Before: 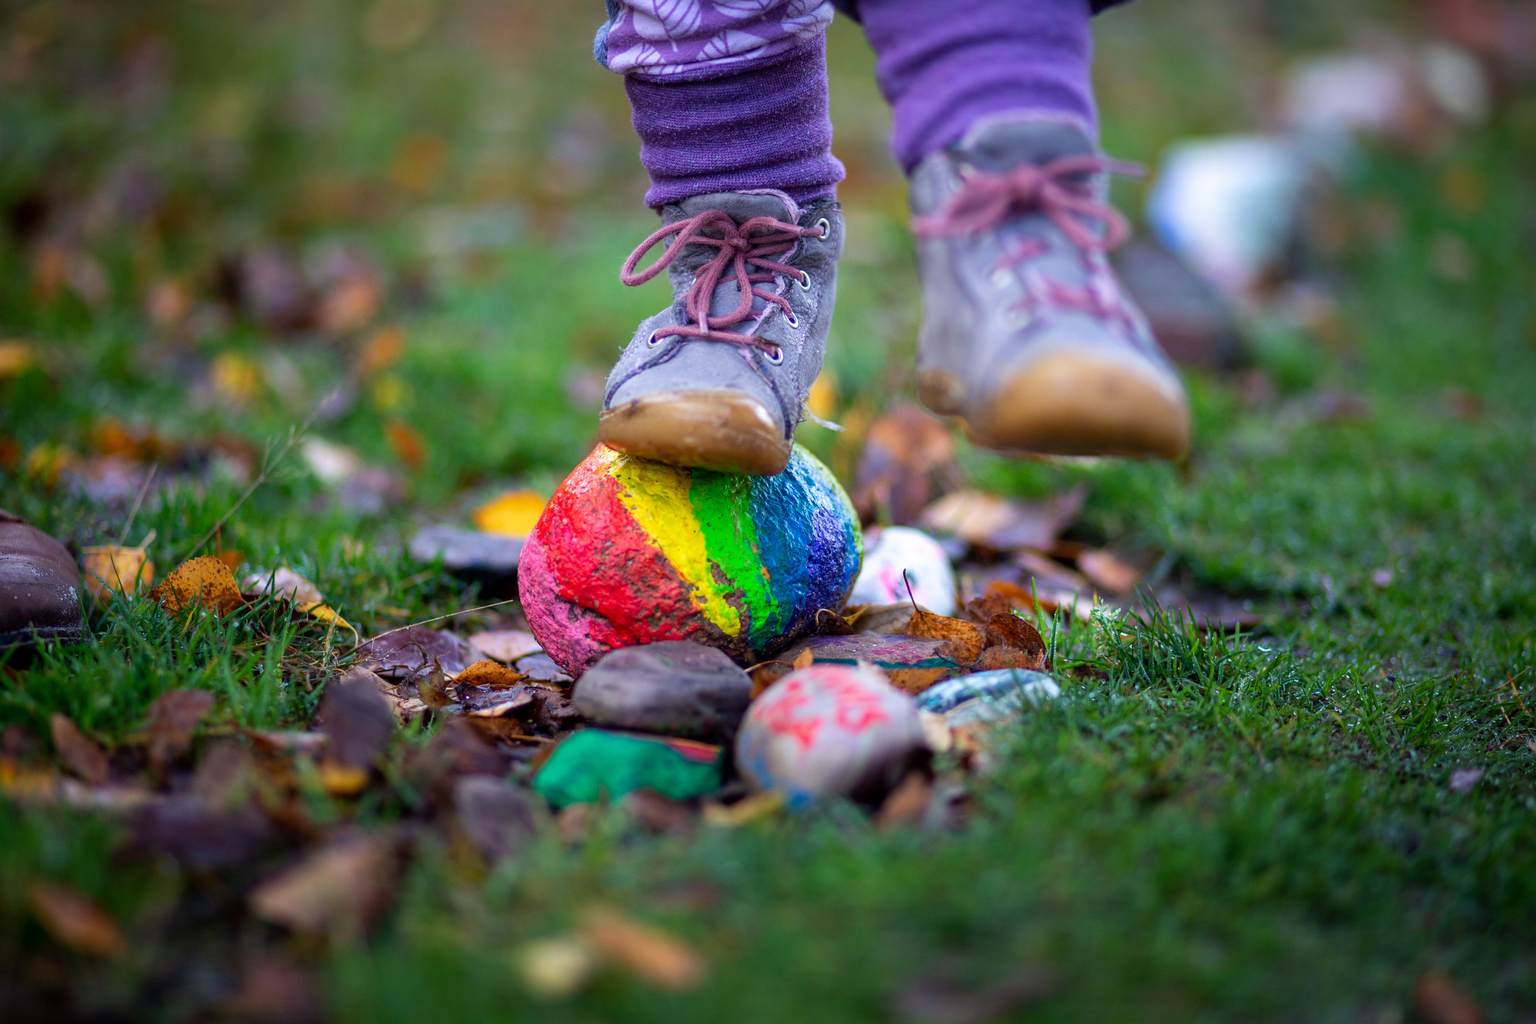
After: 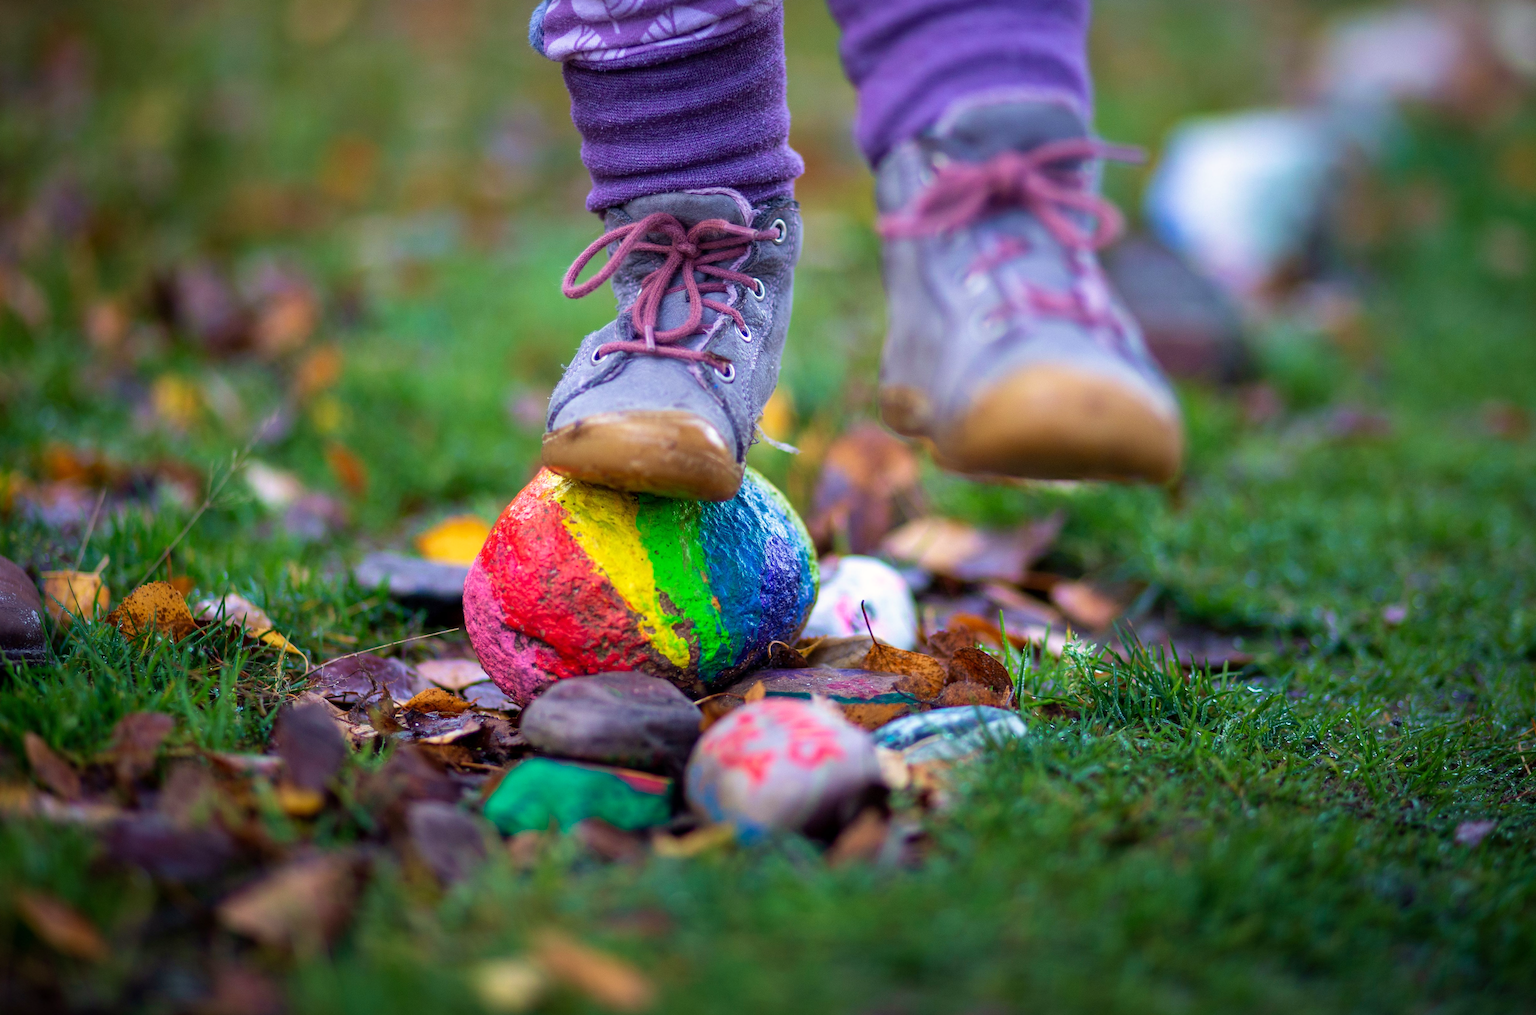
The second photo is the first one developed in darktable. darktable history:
white balance: red 1.009, blue 0.985
rotate and perspective: rotation 0.062°, lens shift (vertical) 0.115, lens shift (horizontal) -0.133, crop left 0.047, crop right 0.94, crop top 0.061, crop bottom 0.94
velvia: on, module defaults
